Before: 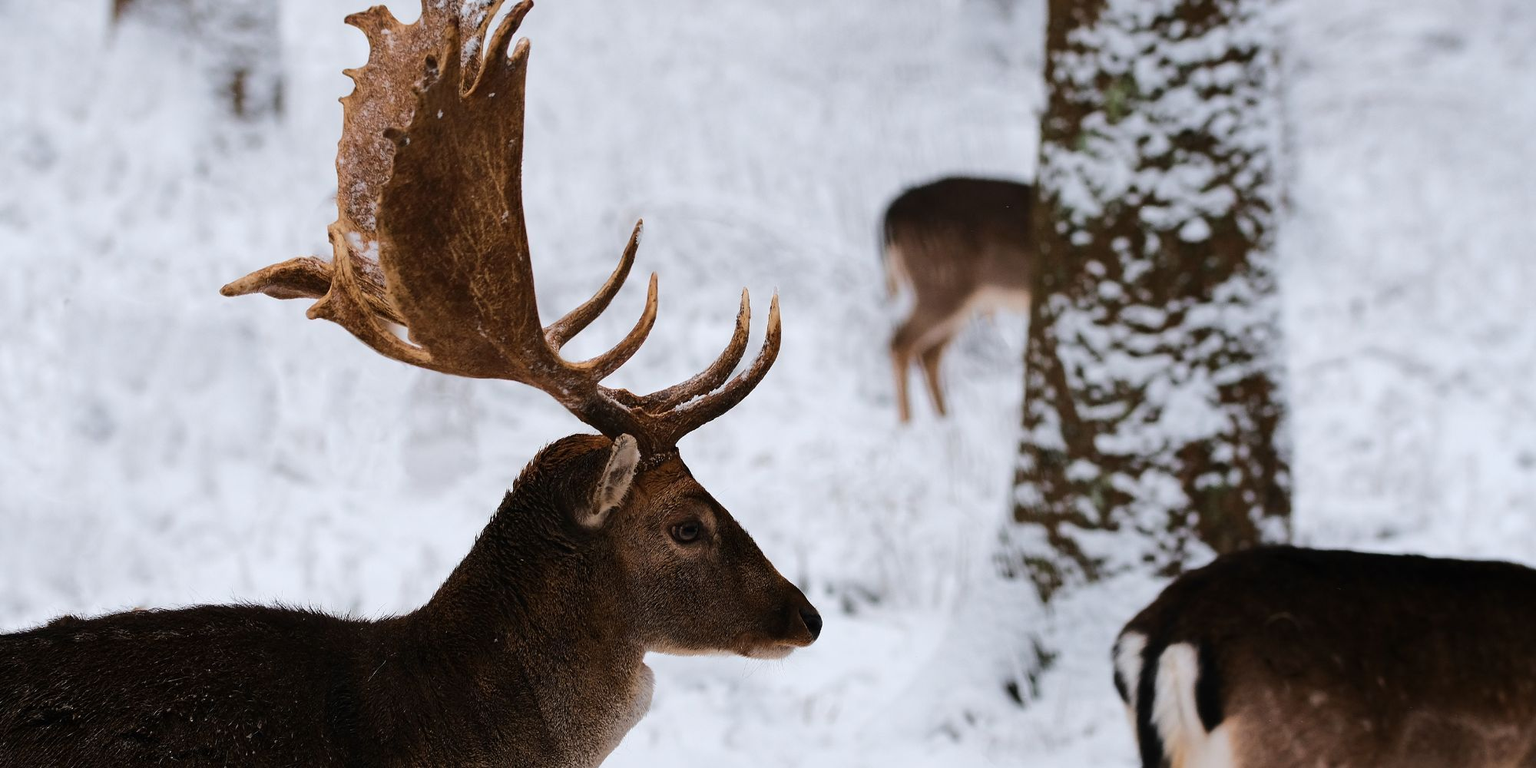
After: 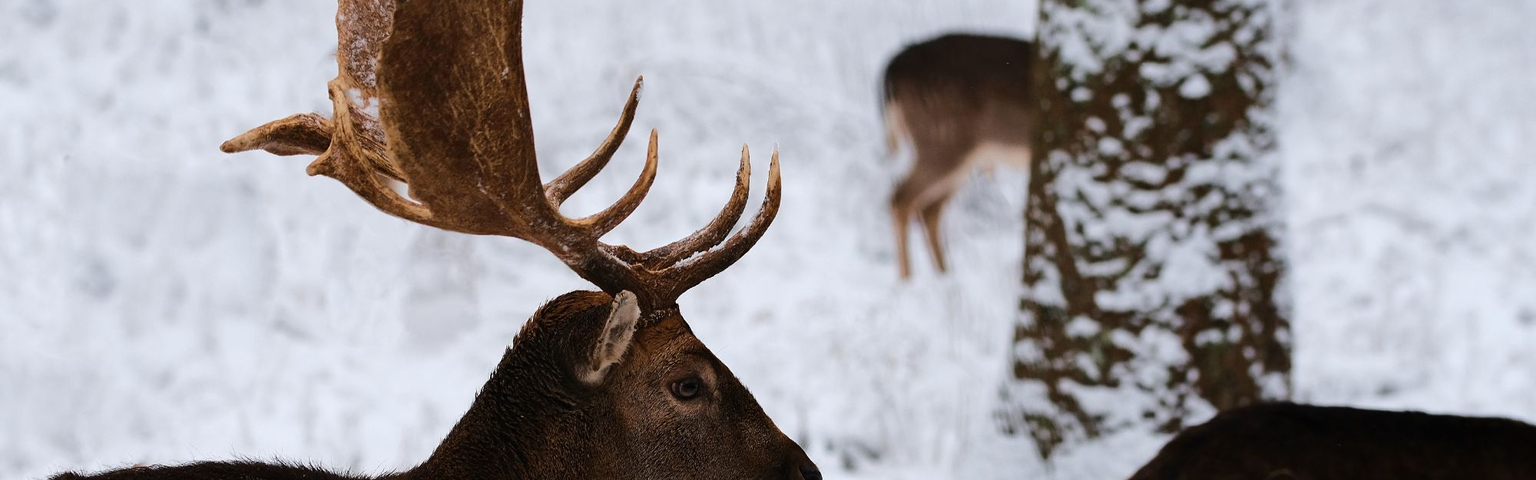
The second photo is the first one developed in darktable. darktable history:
crop: top 18.75%, bottom 18.75%
